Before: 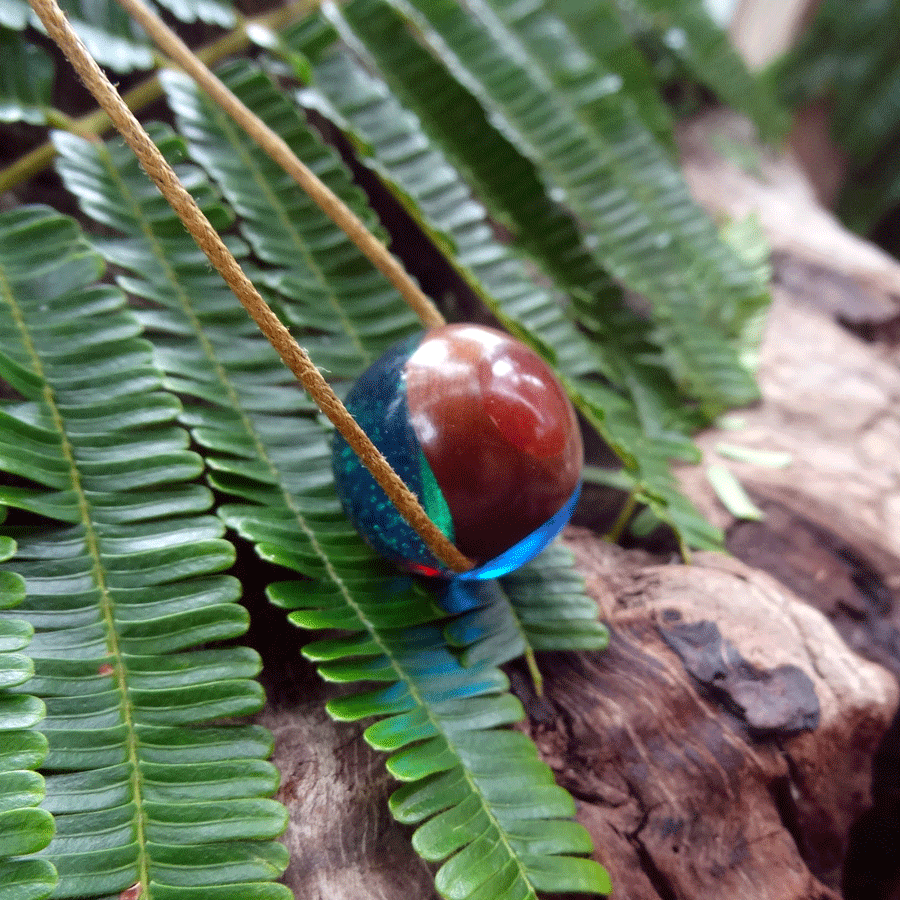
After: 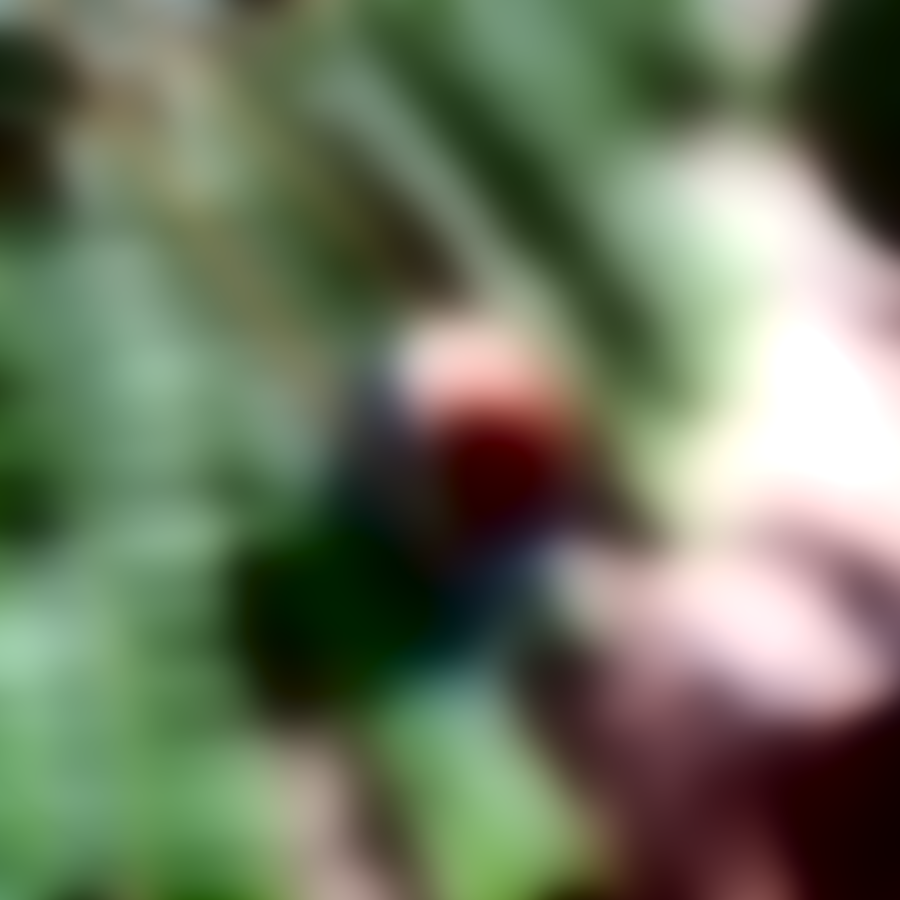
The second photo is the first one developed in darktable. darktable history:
exposure: black level correction 0, exposure 1 EV, compensate exposure bias true, compensate highlight preservation false
vignetting: fall-off start 88.53%, fall-off radius 44.2%, saturation 0.376, width/height ratio 1.161
lowpass: radius 31.92, contrast 1.72, brightness -0.98, saturation 0.94
